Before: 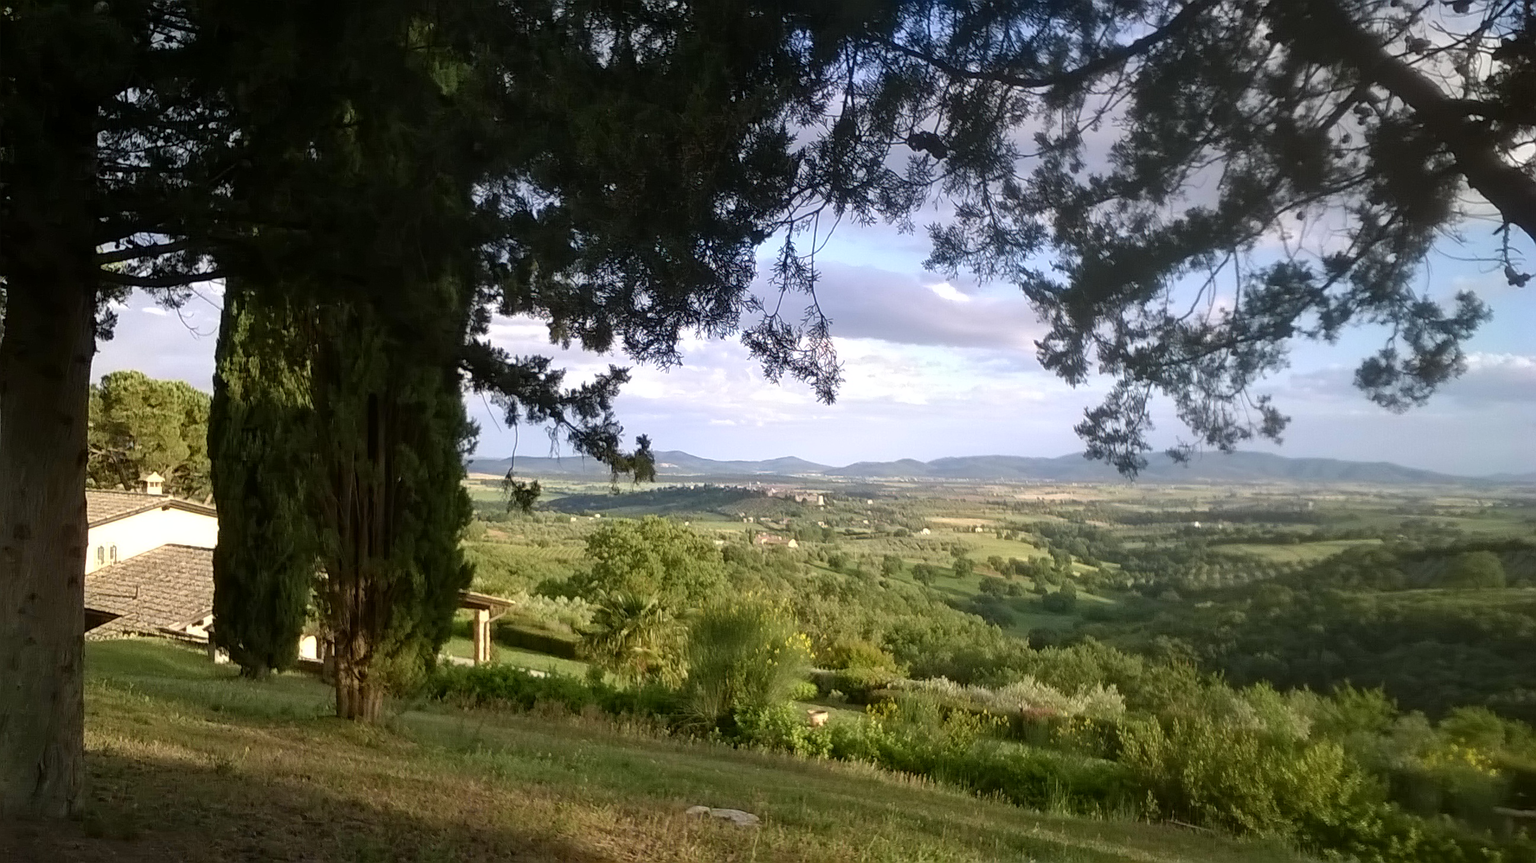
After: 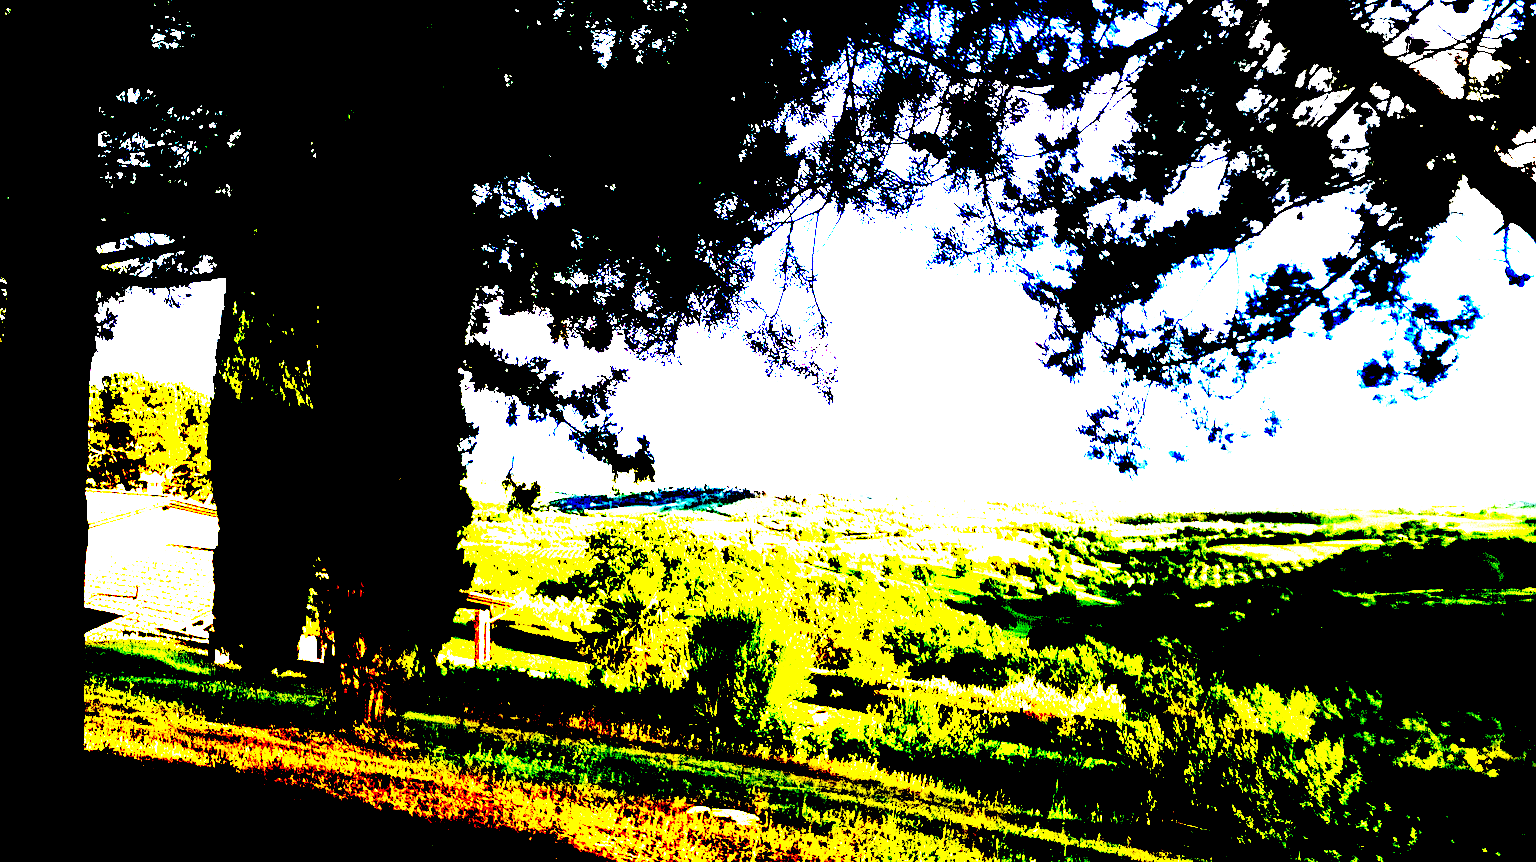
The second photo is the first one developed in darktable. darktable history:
exposure: black level correction 0.1, exposure 2.997 EV, compensate highlight preservation false
